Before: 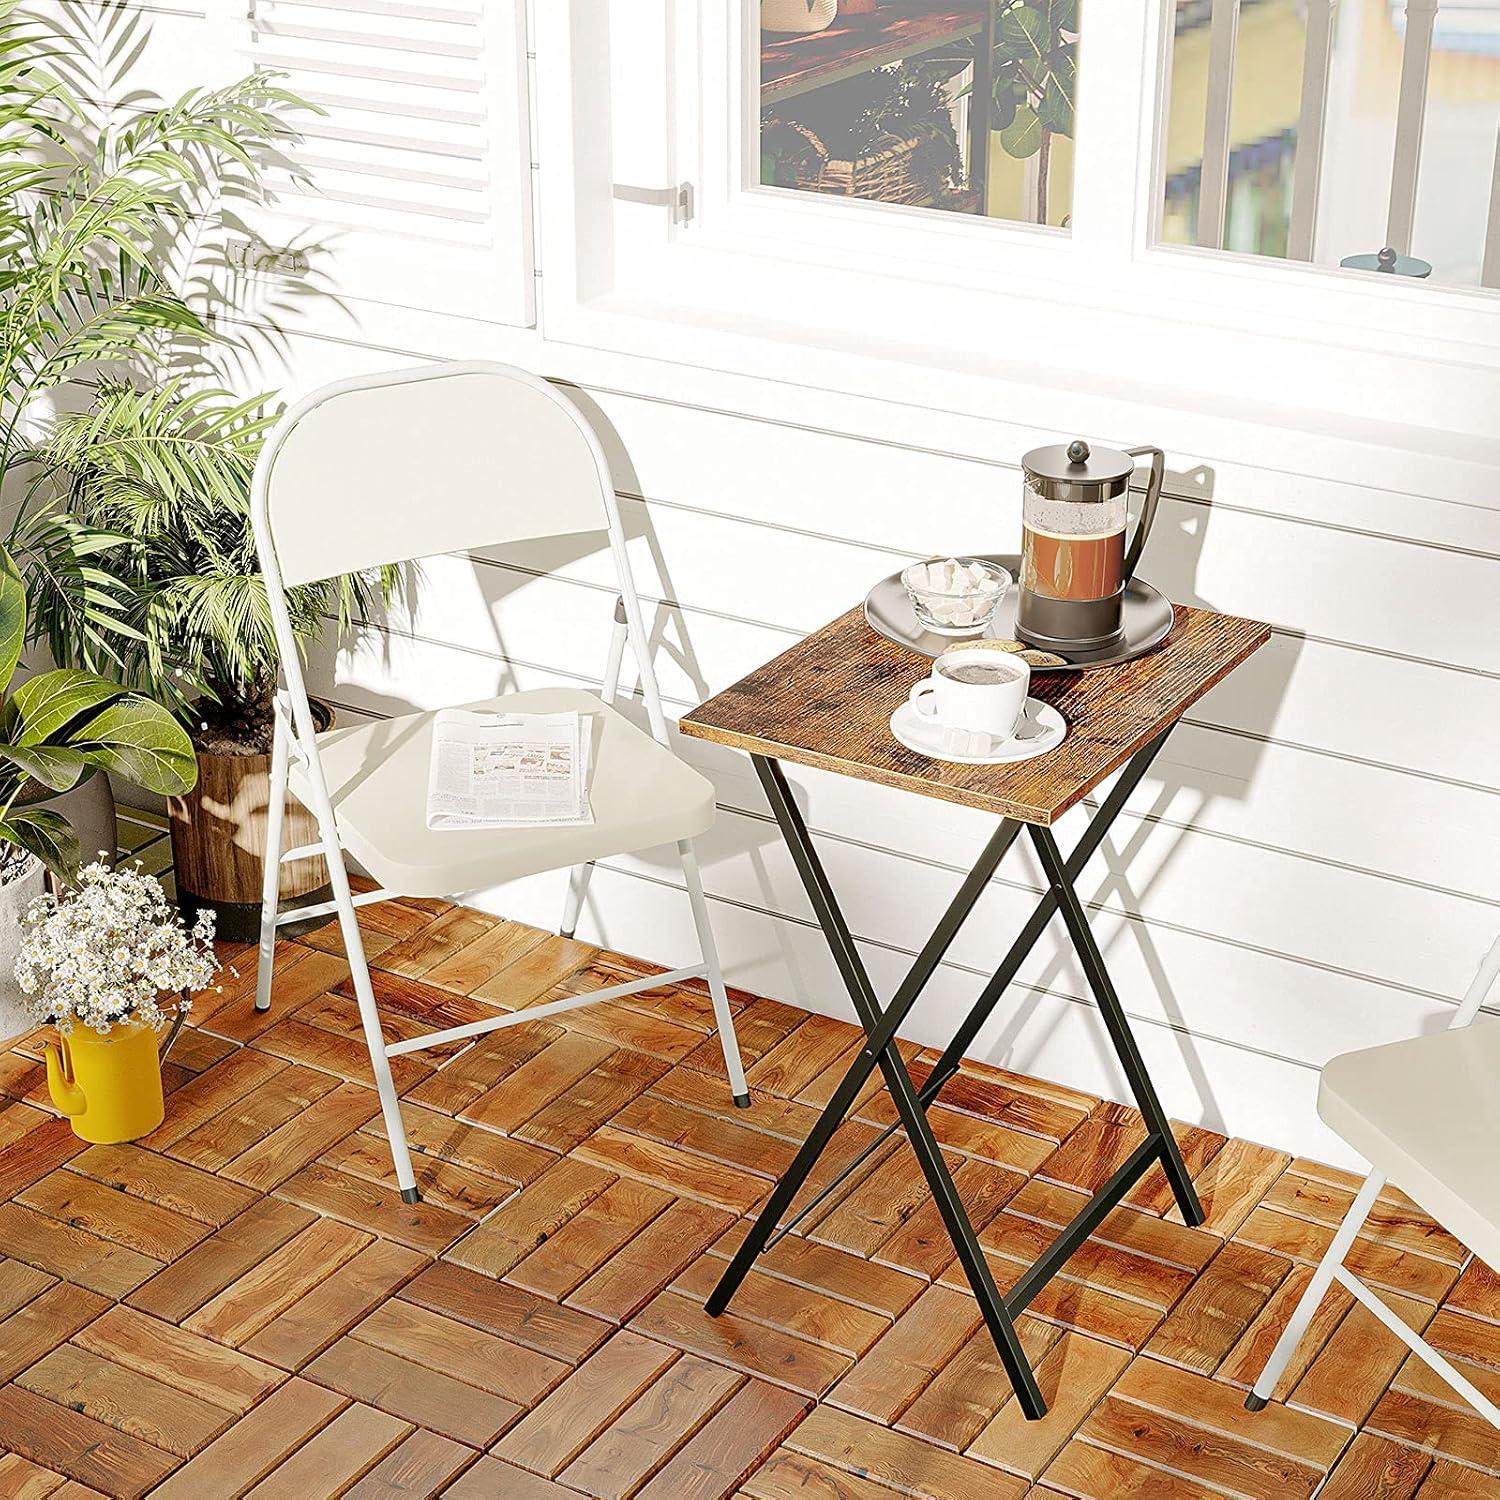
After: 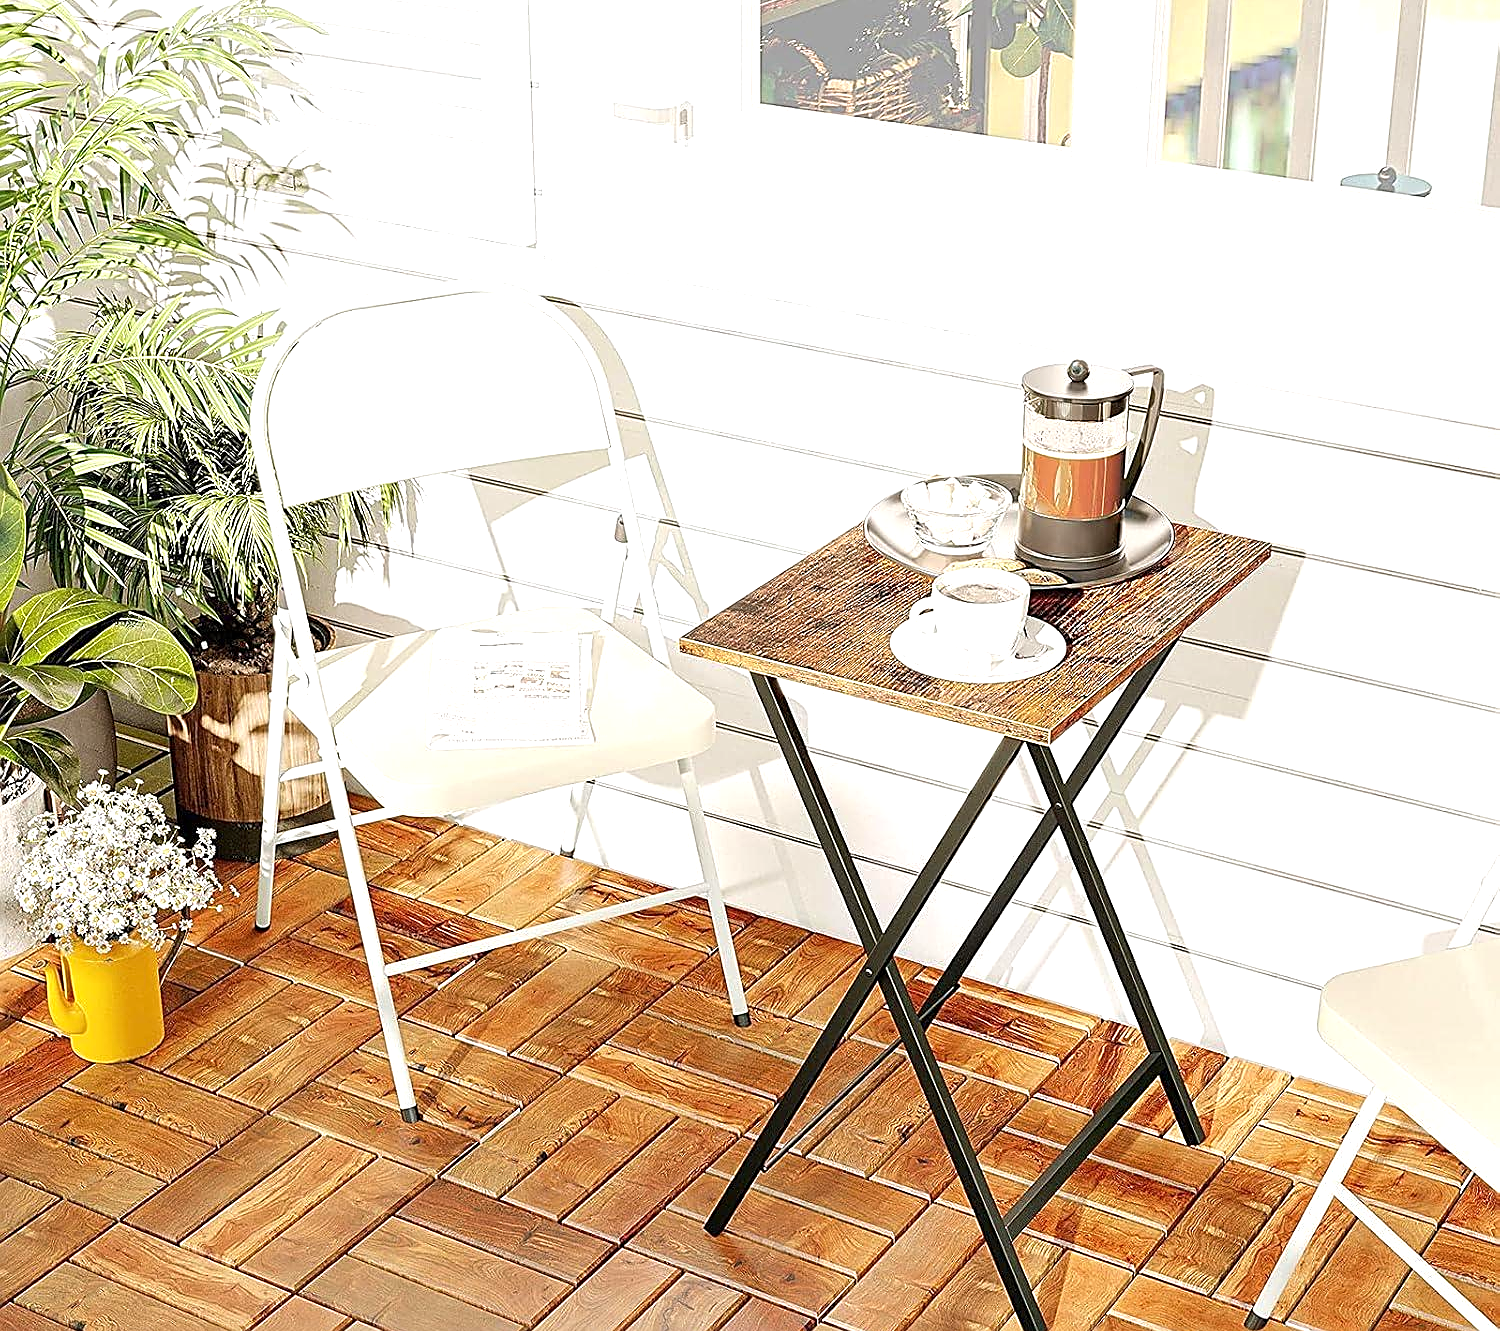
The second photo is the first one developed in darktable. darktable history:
sharpen: on, module defaults
crop and rotate: top 5.459%, bottom 5.769%
exposure: exposure 0.607 EV, compensate highlight preservation false
